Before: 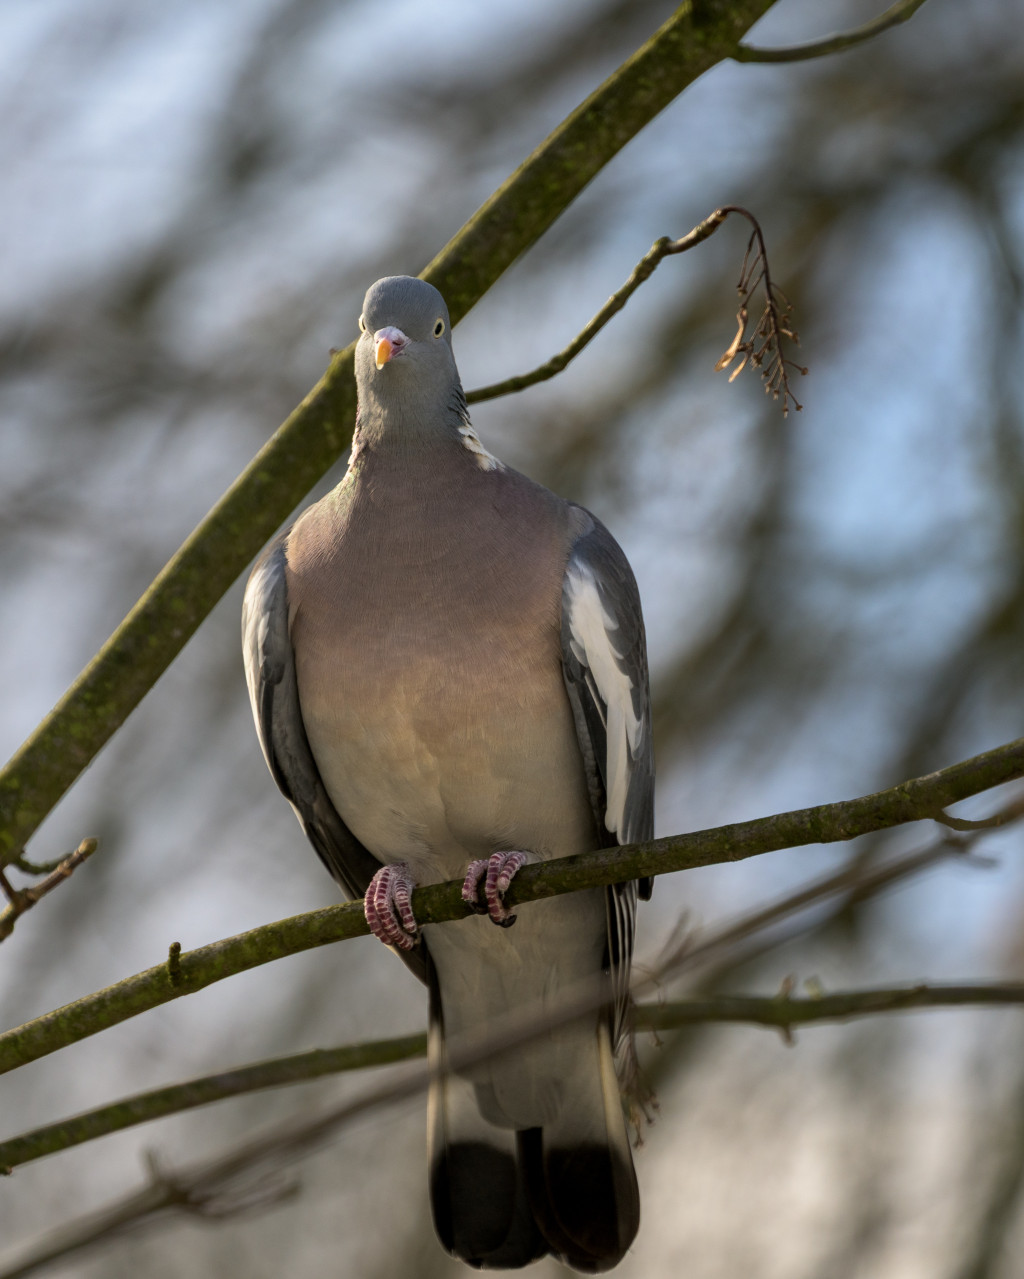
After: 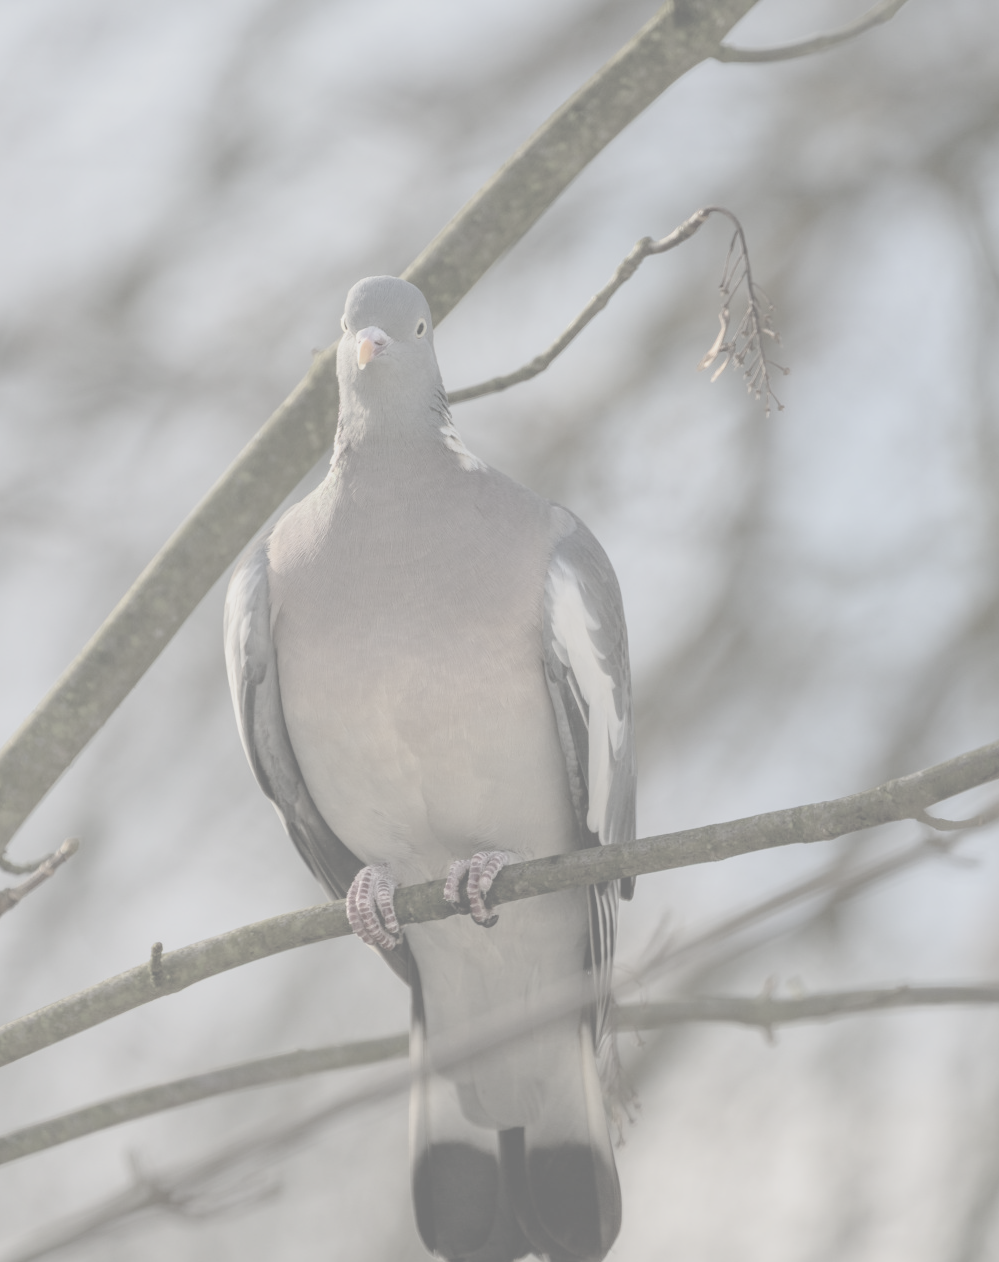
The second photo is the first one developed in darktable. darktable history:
tone equalizer: -8 EV -0.002 EV, -7 EV 0.005 EV, -6 EV -0.009 EV, -5 EV 0.011 EV, -4 EV -0.012 EV, -3 EV 0.007 EV, -2 EV -0.062 EV, -1 EV -0.293 EV, +0 EV -0.582 EV, smoothing diameter 2%, edges refinement/feathering 20, mask exposure compensation -1.57 EV, filter diffusion 5
crop and rotate: left 1.774%, right 0.633%, bottom 1.28%
contrast brightness saturation: contrast -0.32, brightness 0.75, saturation -0.78
